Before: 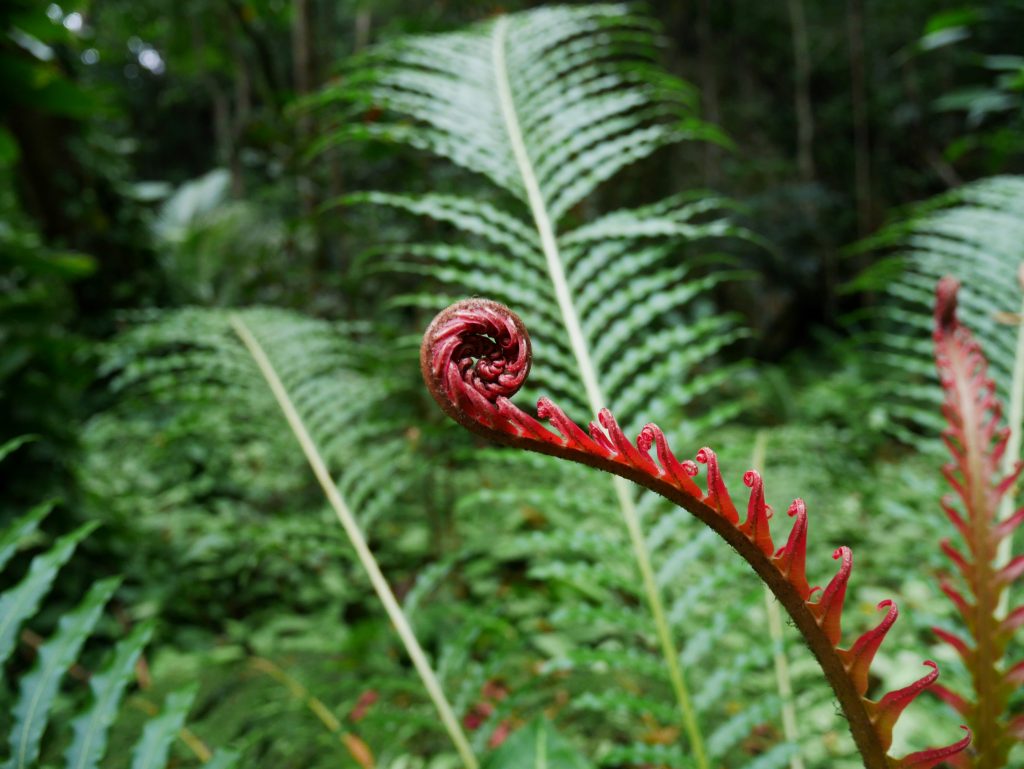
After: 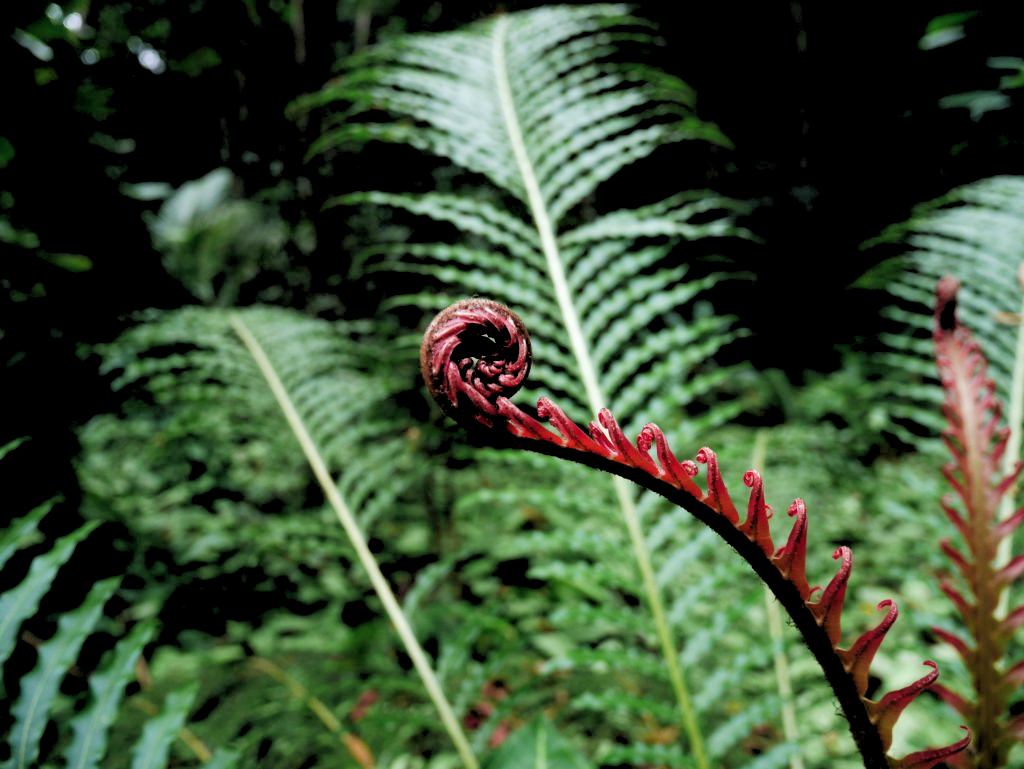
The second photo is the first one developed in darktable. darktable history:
color balance: contrast fulcrum 17.78%
color balance rgb: shadows lift › chroma 3.88%, shadows lift › hue 88.52°, power › hue 214.65°, global offset › chroma 0.1%, global offset › hue 252.4°, contrast 4.45%
rgb levels: levels [[0.034, 0.472, 0.904], [0, 0.5, 1], [0, 0.5, 1]]
